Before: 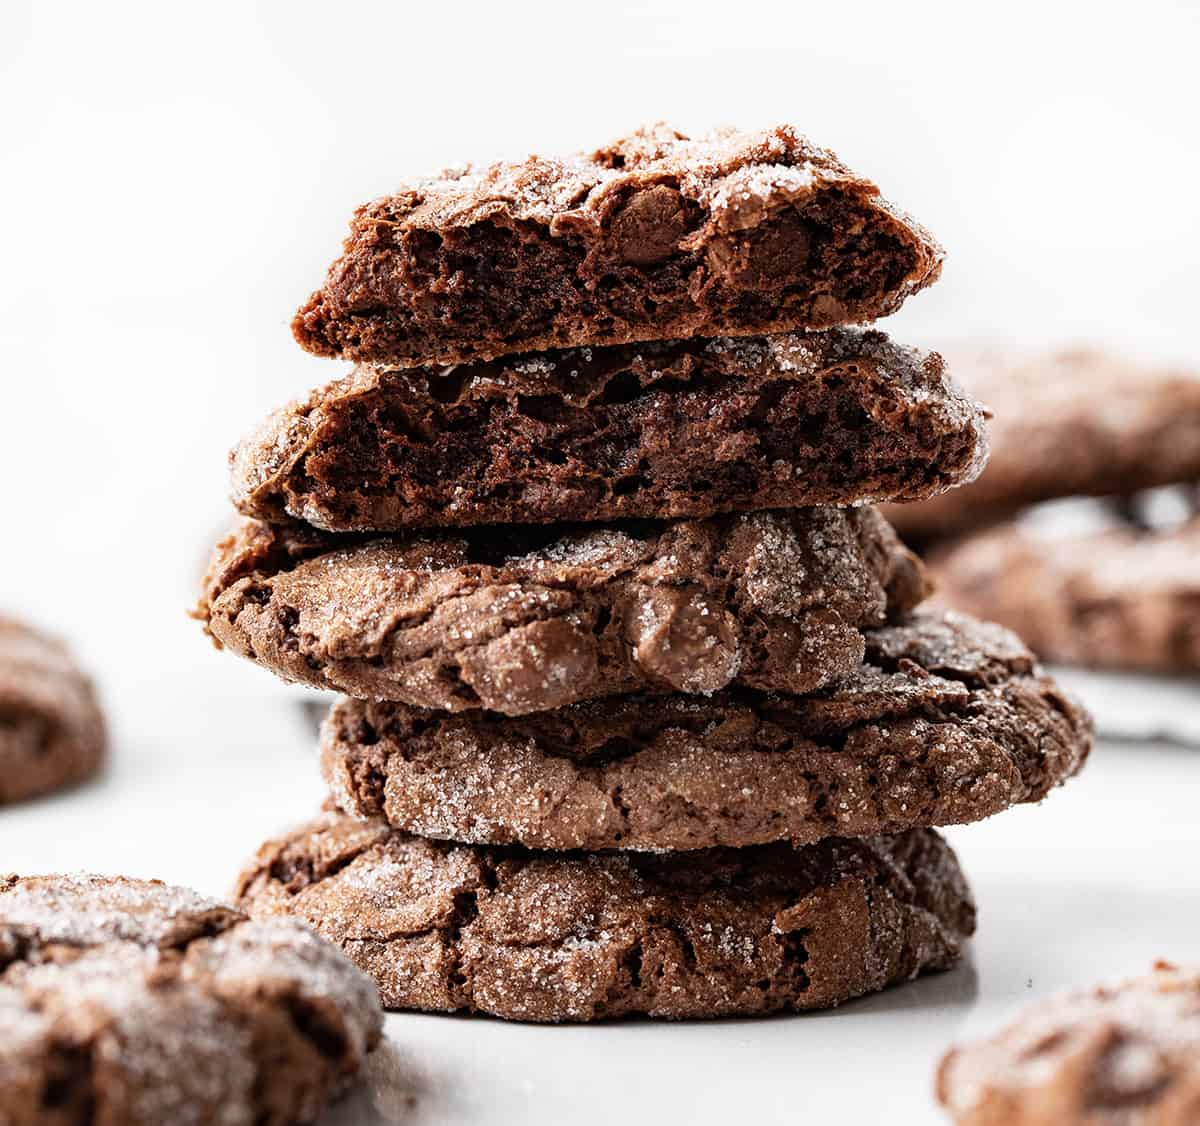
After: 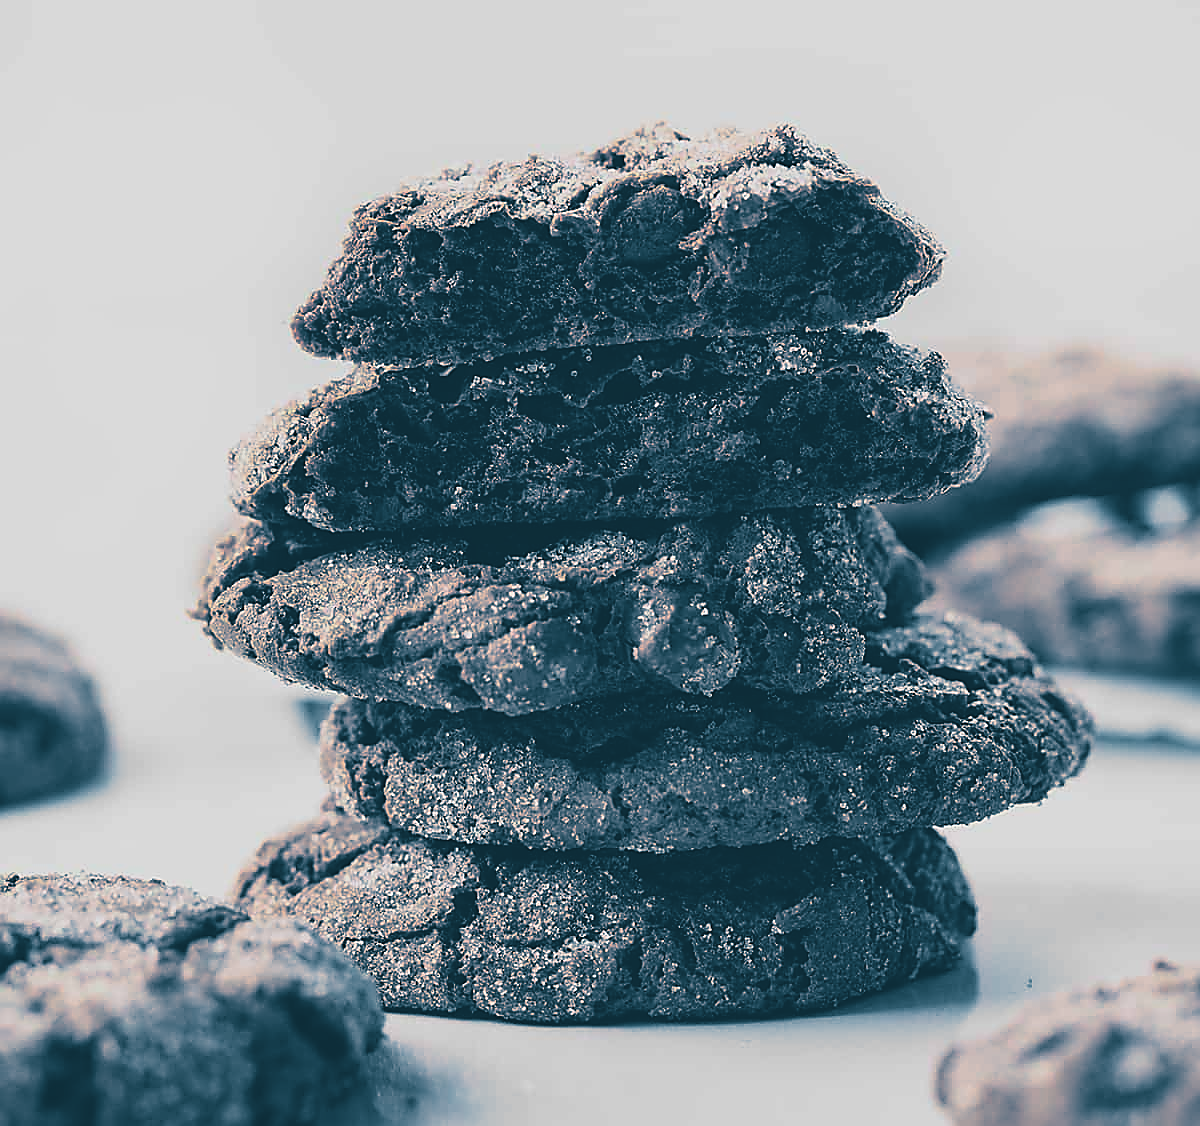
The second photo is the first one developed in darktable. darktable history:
exposure: black level correction -0.036, exposure -0.497 EV, compensate highlight preservation false
sharpen: radius 1.4, amount 1.25, threshold 0.7
split-toning: shadows › hue 212.4°, balance -70
